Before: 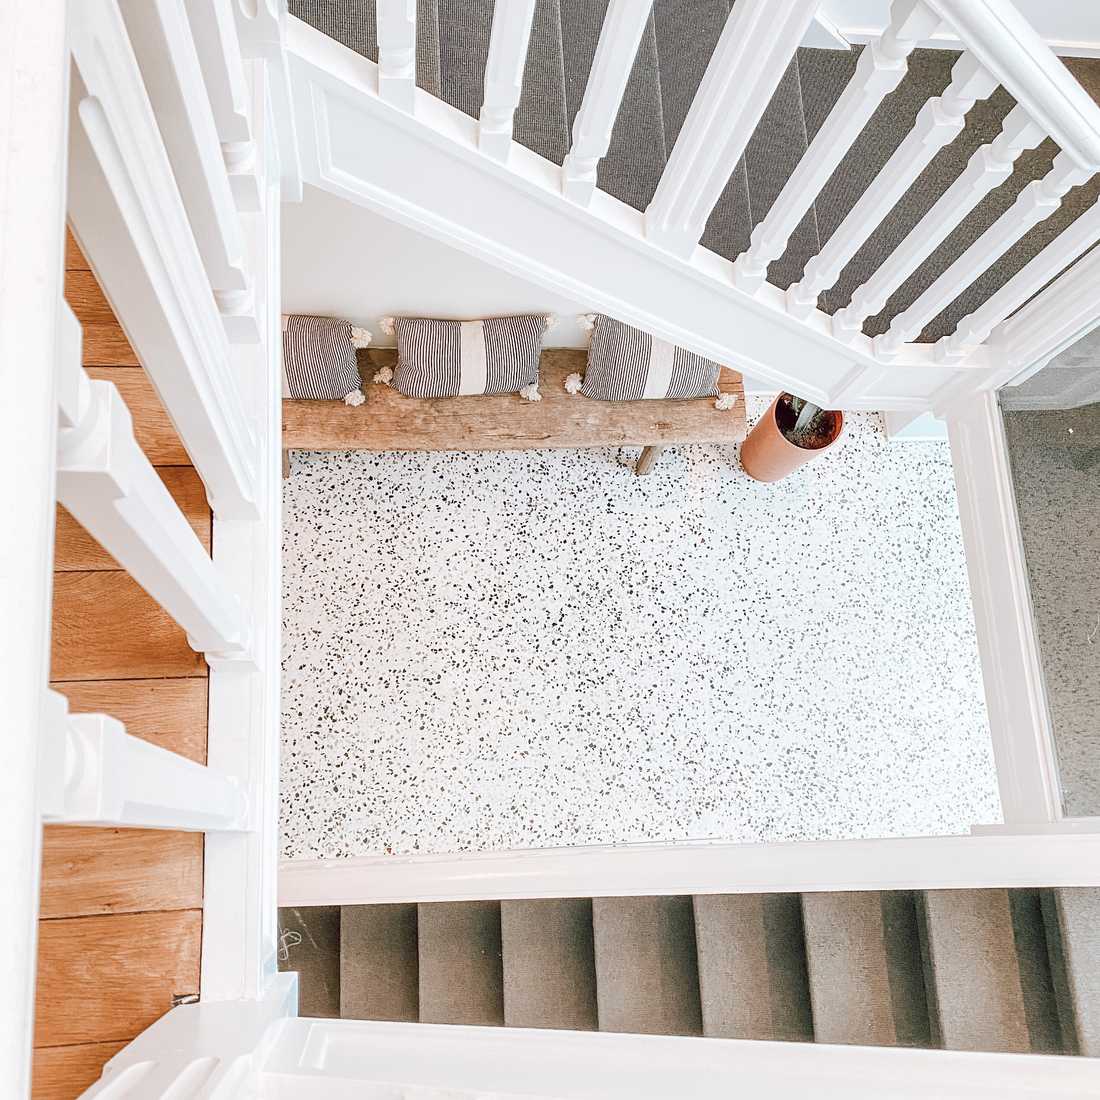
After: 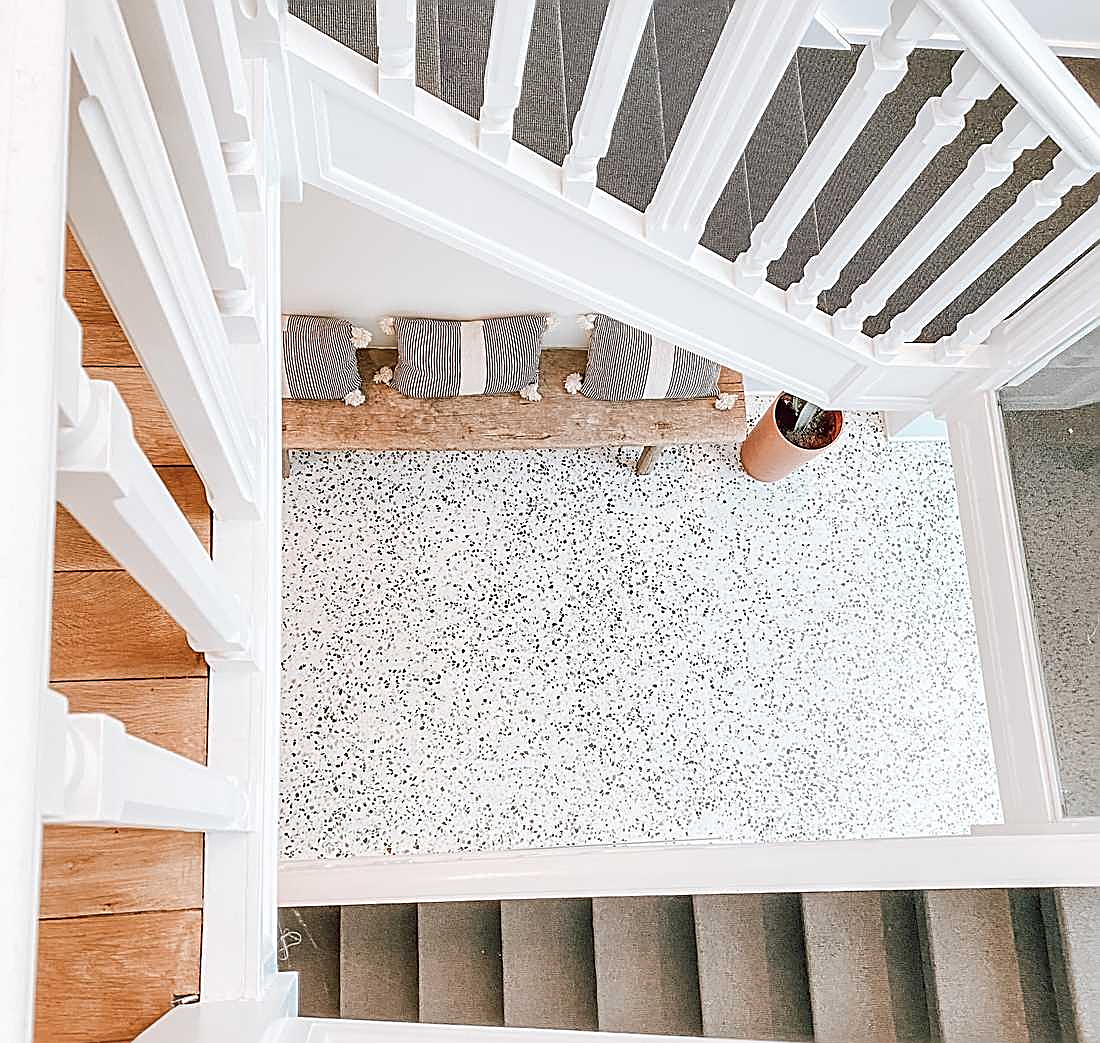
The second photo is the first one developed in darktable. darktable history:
crop and rotate: top 0%, bottom 5.097%
sharpen: amount 0.901
